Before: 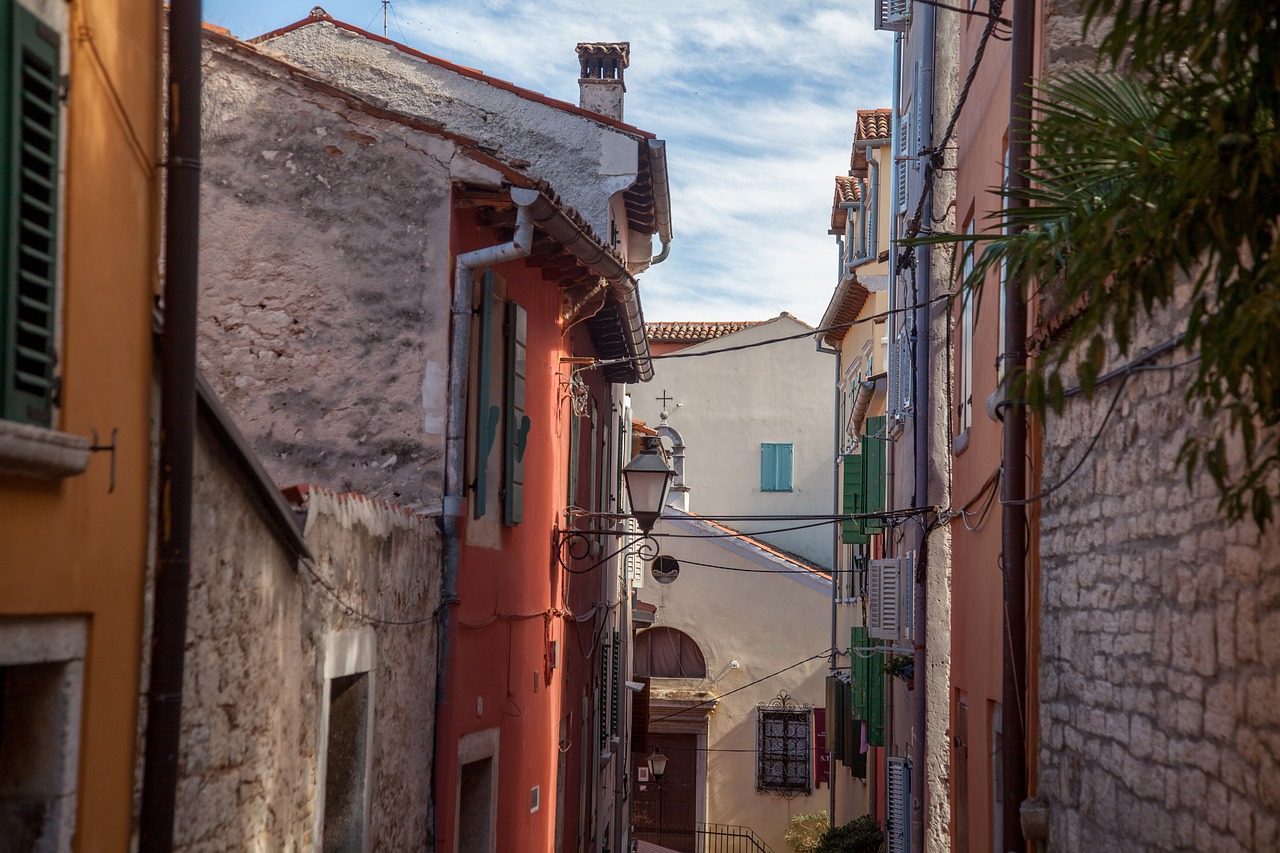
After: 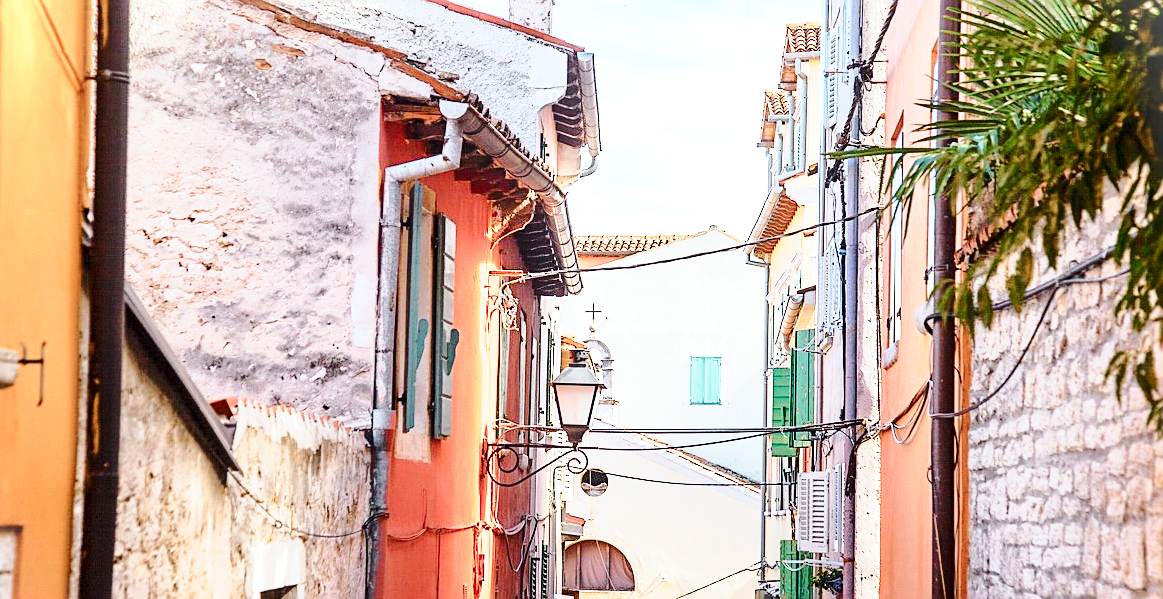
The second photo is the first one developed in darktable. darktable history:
crop: left 5.596%, top 10.314%, right 3.534%, bottom 19.395%
base curve: curves: ch0 [(0, 0) (0.028, 0.03) (0.121, 0.232) (0.46, 0.748) (0.859, 0.968) (1, 1)], preserve colors none
vignetting: fall-off start 100%, brightness 0.3, saturation 0
sharpen: on, module defaults
tone curve: curves: ch0 [(0, 0) (0.035, 0.017) (0.131, 0.108) (0.279, 0.279) (0.476, 0.554) (0.617, 0.693) (0.704, 0.77) (0.801, 0.854) (0.895, 0.927) (1, 0.976)]; ch1 [(0, 0) (0.318, 0.278) (0.444, 0.427) (0.493, 0.488) (0.508, 0.502) (0.534, 0.526) (0.562, 0.555) (0.645, 0.648) (0.746, 0.764) (1, 1)]; ch2 [(0, 0) (0.316, 0.292) (0.381, 0.37) (0.423, 0.448) (0.476, 0.482) (0.502, 0.495) (0.522, 0.518) (0.533, 0.532) (0.593, 0.622) (0.634, 0.663) (0.7, 0.7) (0.861, 0.808) (1, 0.951)], color space Lab, independent channels, preserve colors none
exposure: black level correction 0, exposure 1.675 EV, compensate exposure bias true, compensate highlight preservation false
